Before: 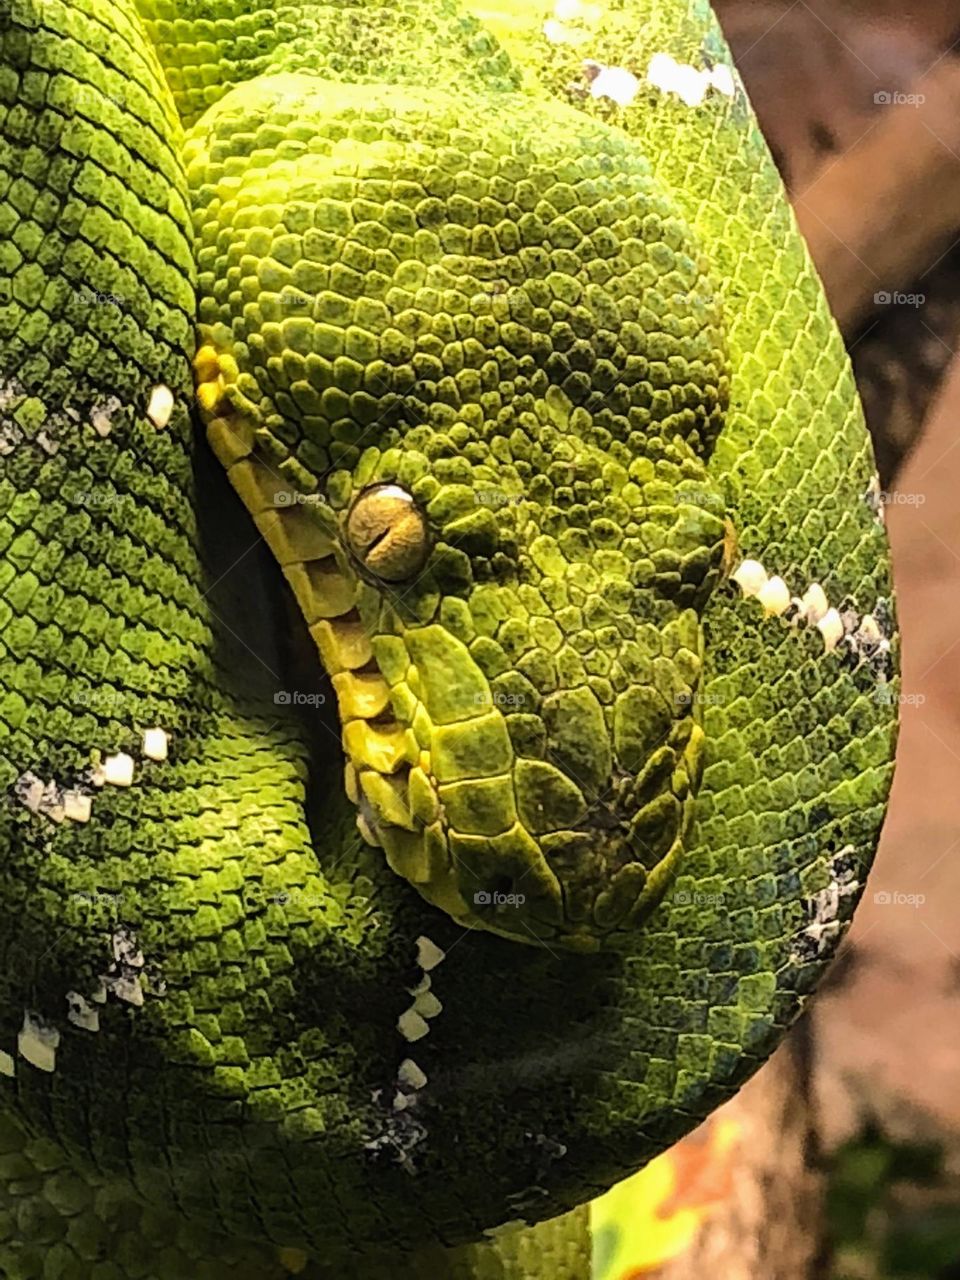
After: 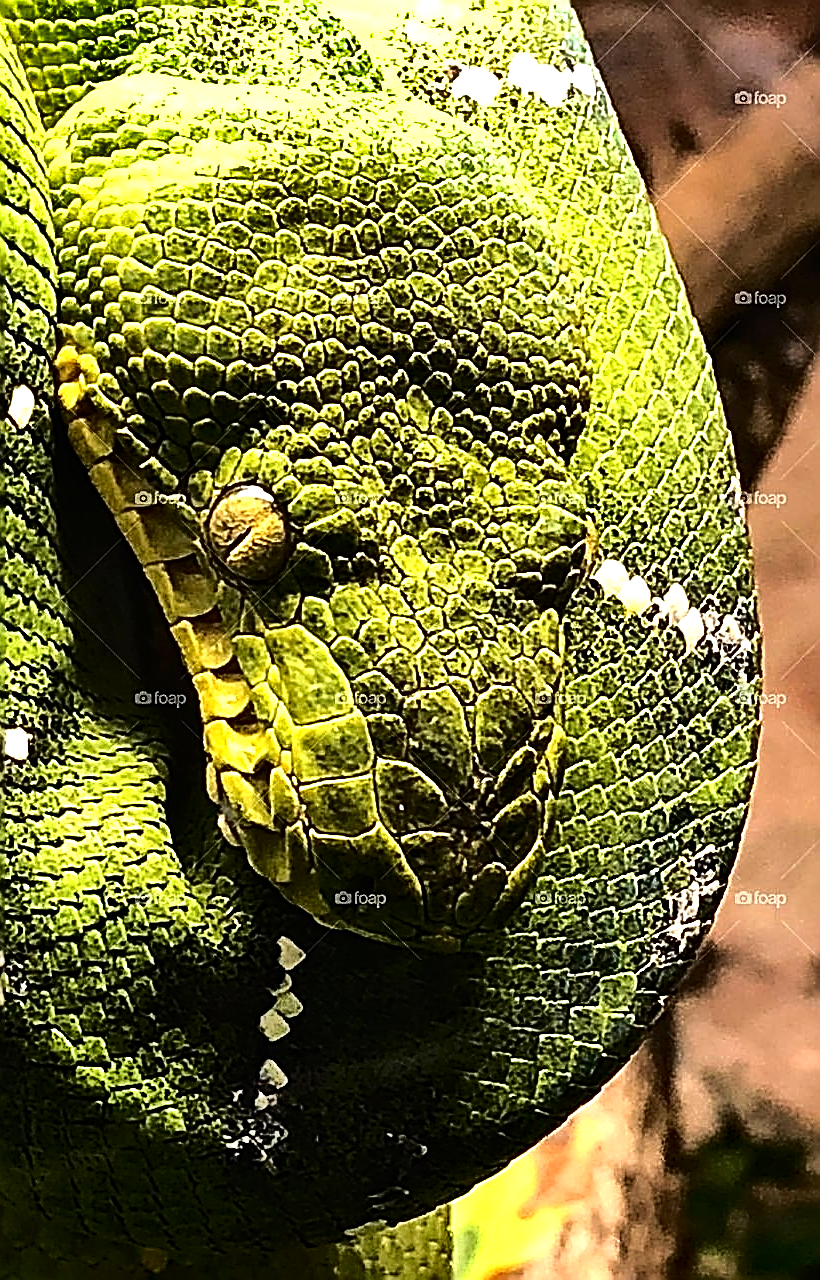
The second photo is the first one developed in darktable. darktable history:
tone equalizer: -8 EV -0.741 EV, -7 EV -0.723 EV, -6 EV -0.62 EV, -5 EV -0.388 EV, -3 EV 0.383 EV, -2 EV 0.6 EV, -1 EV 0.674 EV, +0 EV 0.777 EV, edges refinement/feathering 500, mask exposure compensation -1.57 EV, preserve details no
crop and rotate: left 14.575%
sharpen: amount 1.99
tone curve: curves: ch0 [(0, 0) (0.224, 0.12) (0.375, 0.296) (0.528, 0.472) (0.681, 0.634) (0.8, 0.766) (0.873, 0.877) (1, 1)], color space Lab, independent channels, preserve colors none
shadows and highlights: low approximation 0.01, soften with gaussian
